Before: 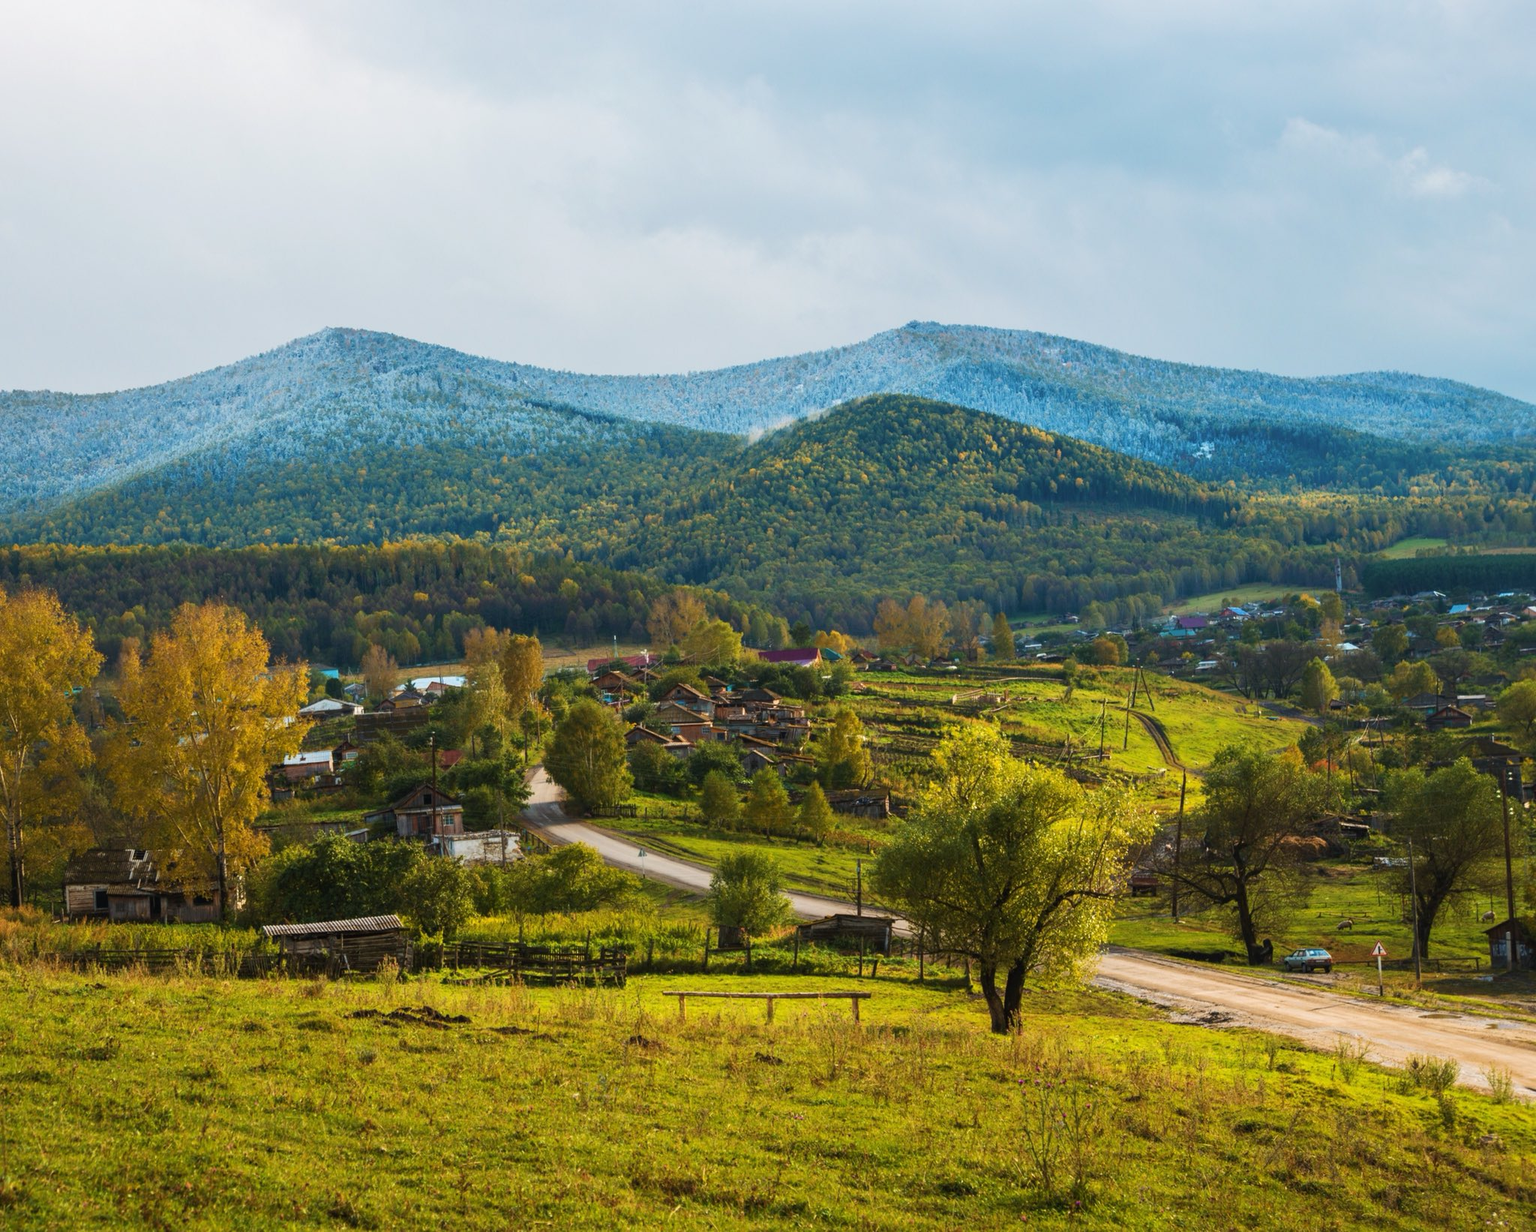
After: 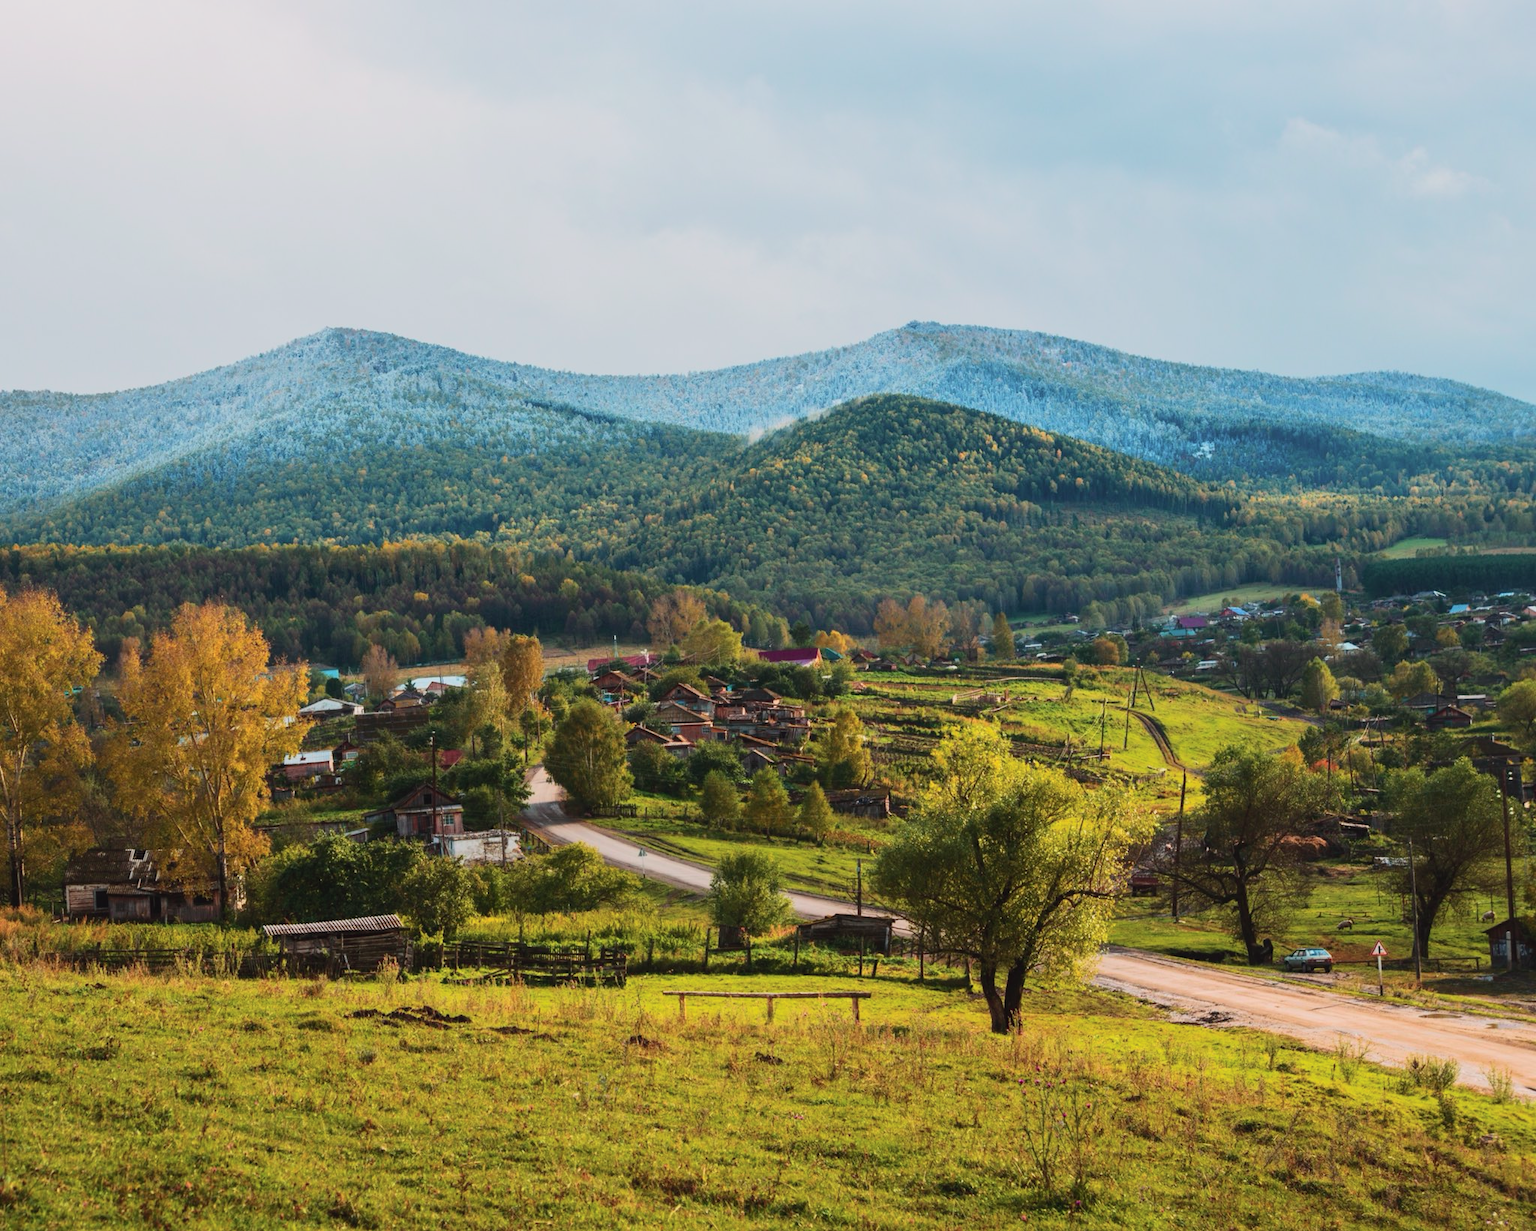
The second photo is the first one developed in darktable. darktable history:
tone curve: curves: ch0 [(0, 0.023) (0.184, 0.168) (0.491, 0.519) (0.748, 0.765) (1, 0.919)]; ch1 [(0, 0) (0.179, 0.173) (0.322, 0.32) (0.424, 0.424) (0.496, 0.501) (0.563, 0.586) (0.761, 0.803) (1, 1)]; ch2 [(0, 0) (0.434, 0.447) (0.483, 0.487) (0.557, 0.541) (0.697, 0.68) (1, 1)], color space Lab, independent channels, preserve colors none
